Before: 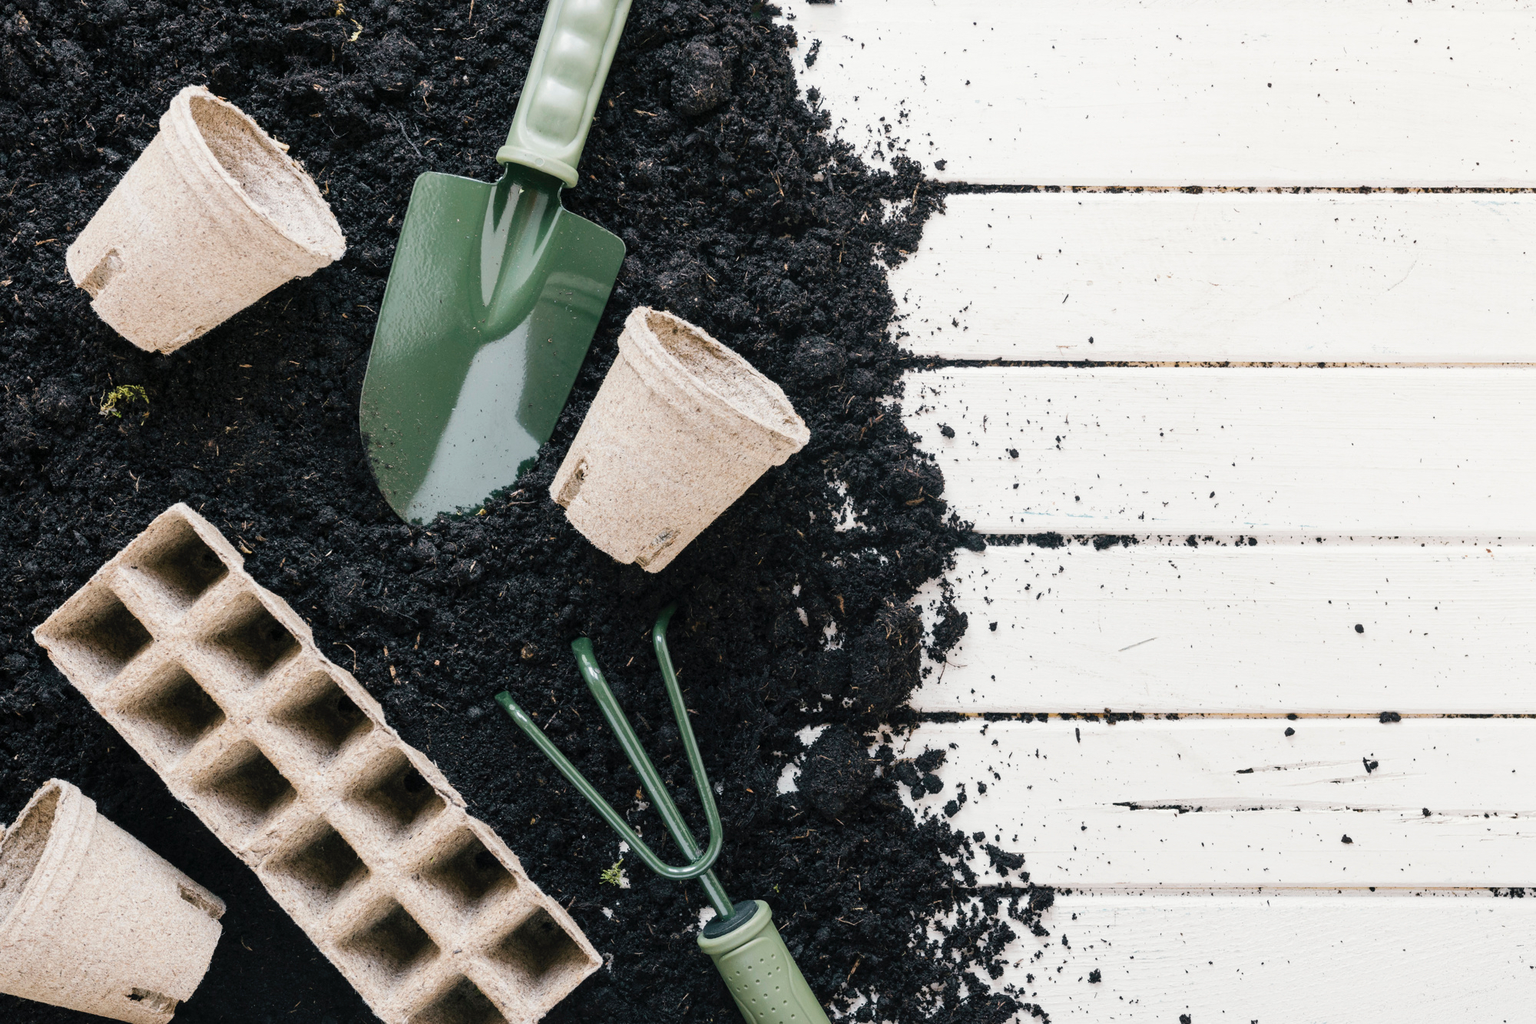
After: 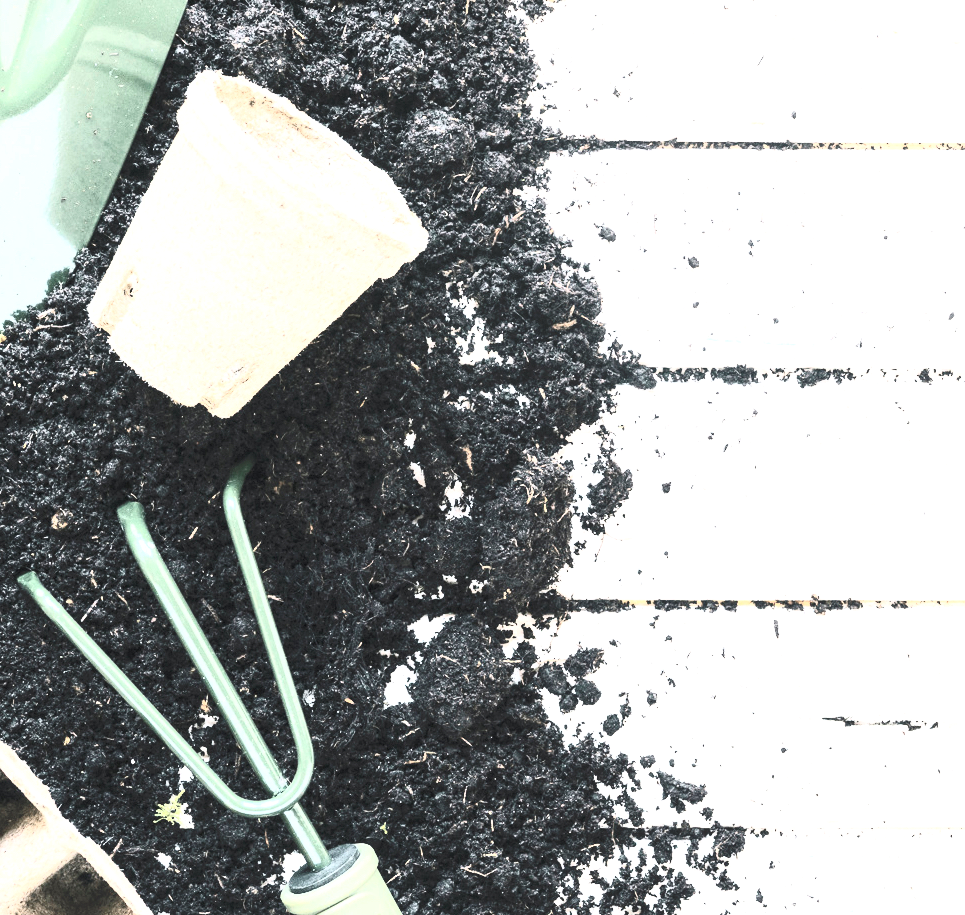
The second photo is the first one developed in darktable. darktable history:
crop: left 31.379%, top 24.658%, right 20.326%, bottom 6.628%
contrast brightness saturation: contrast 0.57, brightness 0.57, saturation -0.34
exposure: black level correction 0, exposure 1.7 EV, compensate exposure bias true, compensate highlight preservation false
